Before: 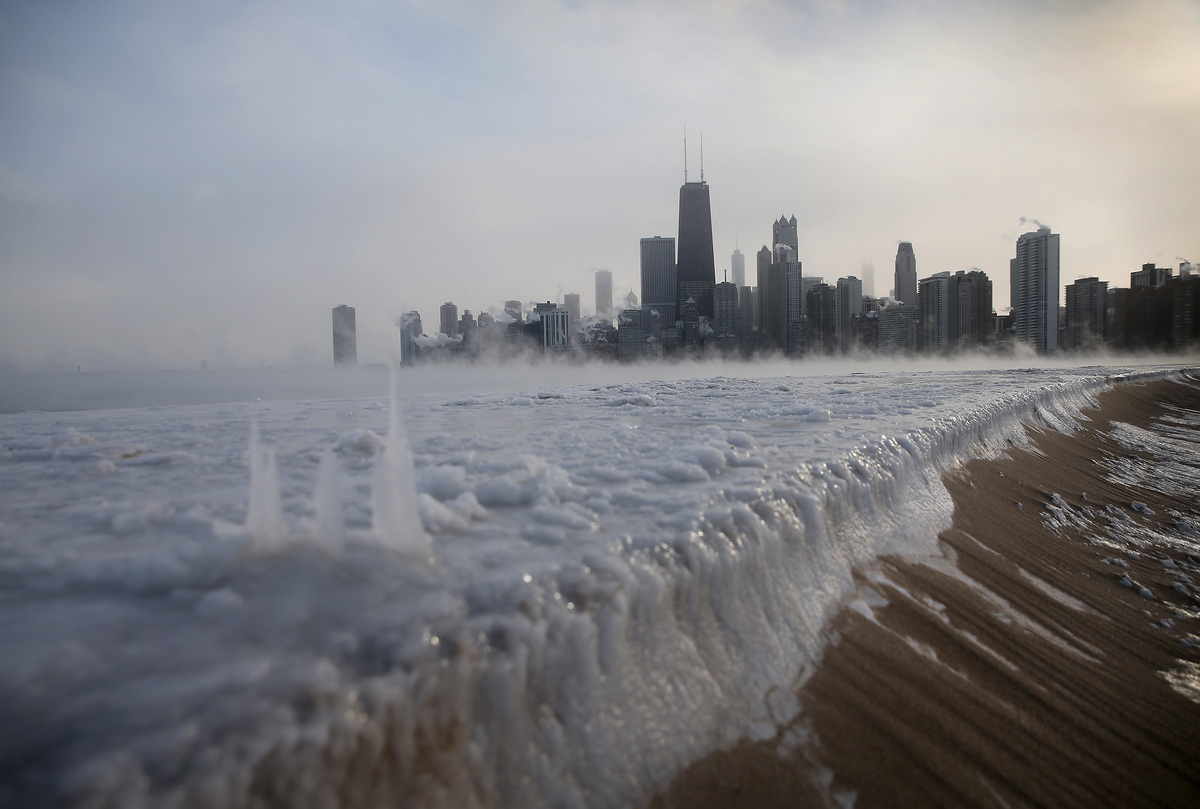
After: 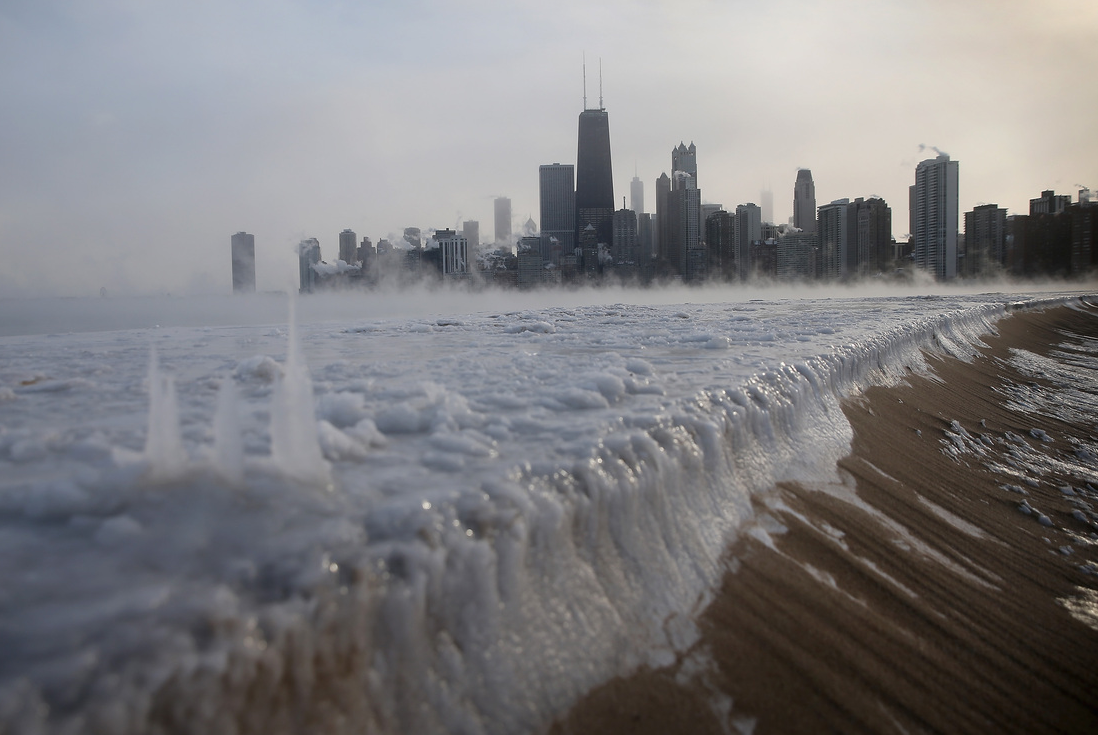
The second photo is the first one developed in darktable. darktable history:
crop and rotate: left 8.481%, top 9.138%
